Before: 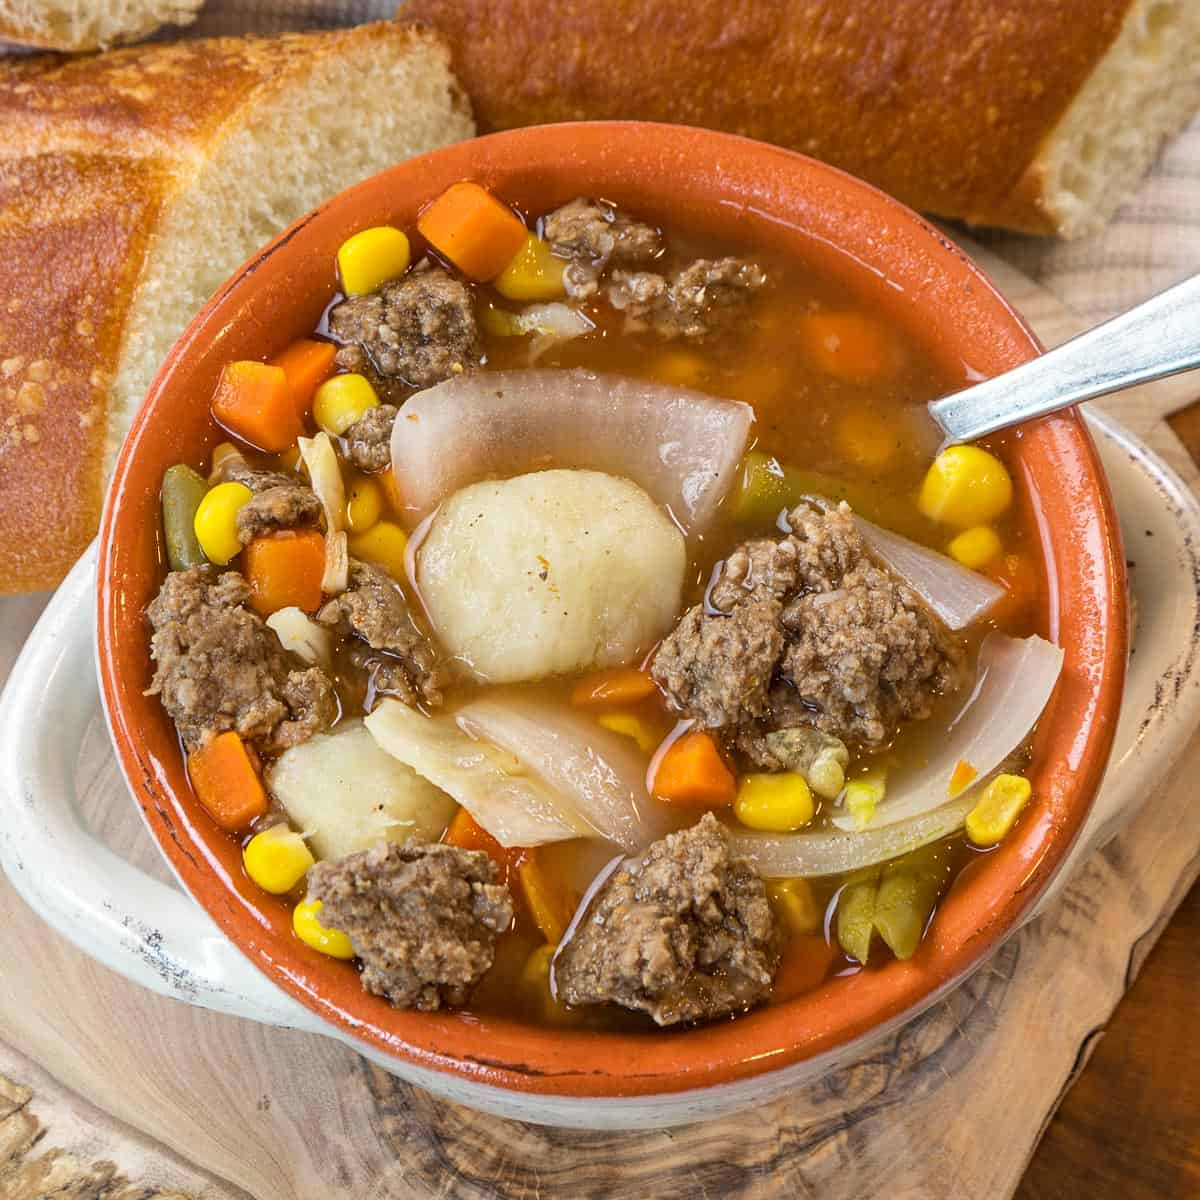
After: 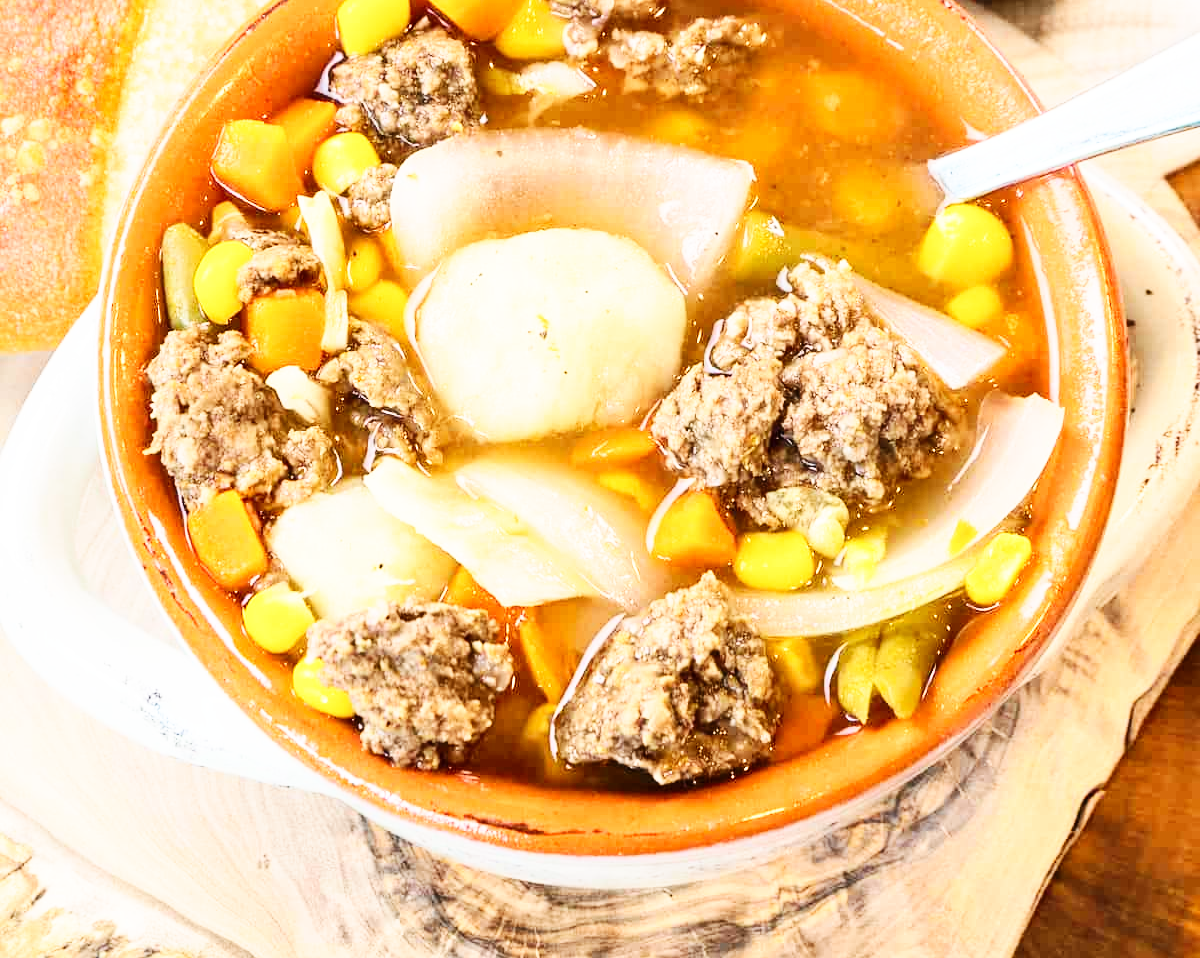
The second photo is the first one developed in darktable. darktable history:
base curve: curves: ch0 [(0, 0) (0.018, 0.026) (0.143, 0.37) (0.33, 0.731) (0.458, 0.853) (0.735, 0.965) (0.905, 0.986) (1, 1)], preserve colors none
contrast brightness saturation: contrast 0.237, brightness 0.088
crop and rotate: top 20.13%
